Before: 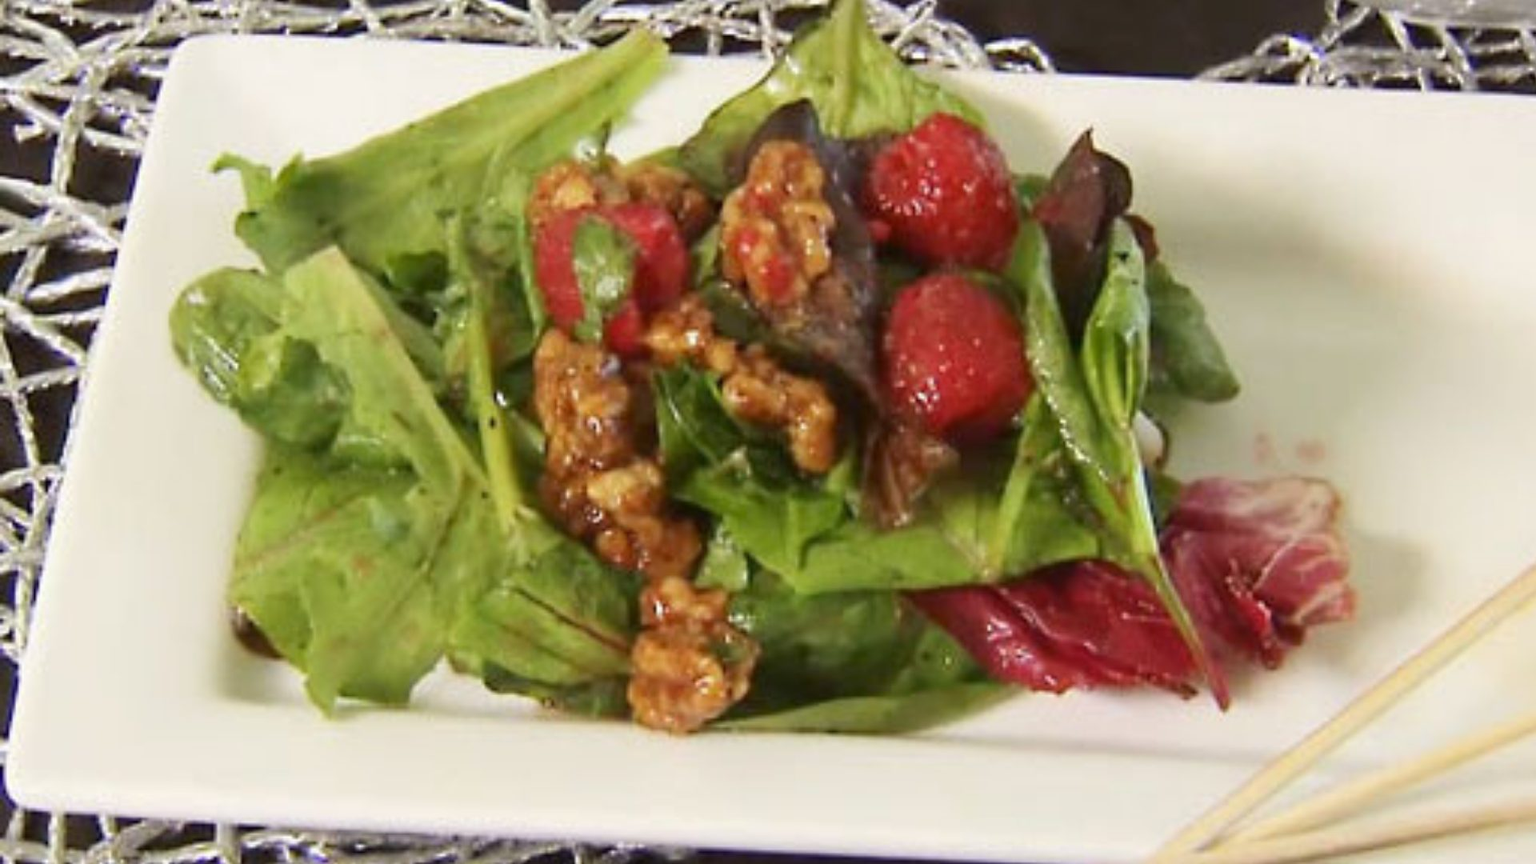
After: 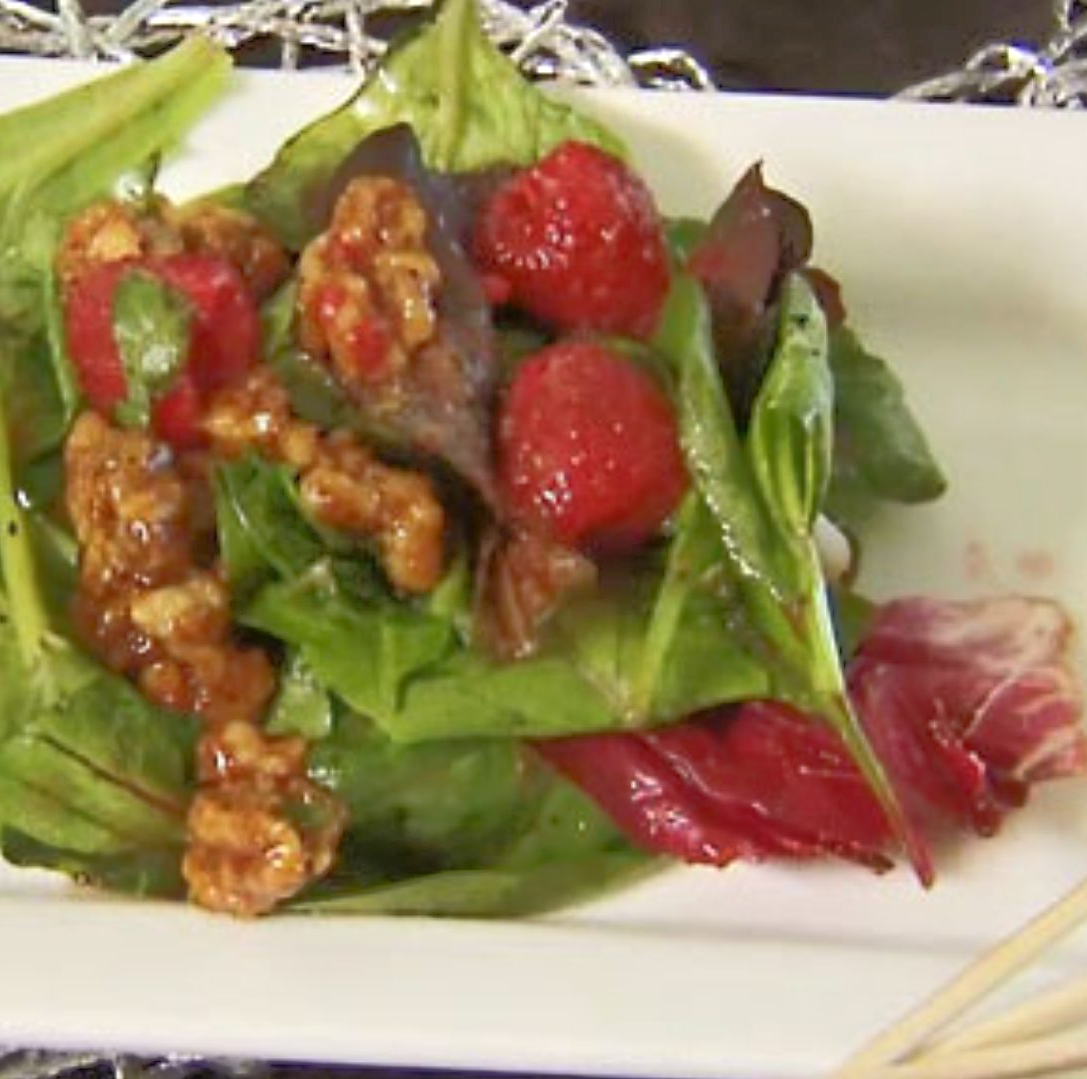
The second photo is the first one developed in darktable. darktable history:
tone equalizer: -8 EV -0.528 EV, -7 EV -0.319 EV, -6 EV -0.083 EV, -5 EV 0.413 EV, -4 EV 0.985 EV, -3 EV 0.791 EV, -2 EV -0.01 EV, -1 EV 0.14 EV, +0 EV -0.012 EV, smoothing 1
crop: left 31.458%, top 0%, right 11.876%
